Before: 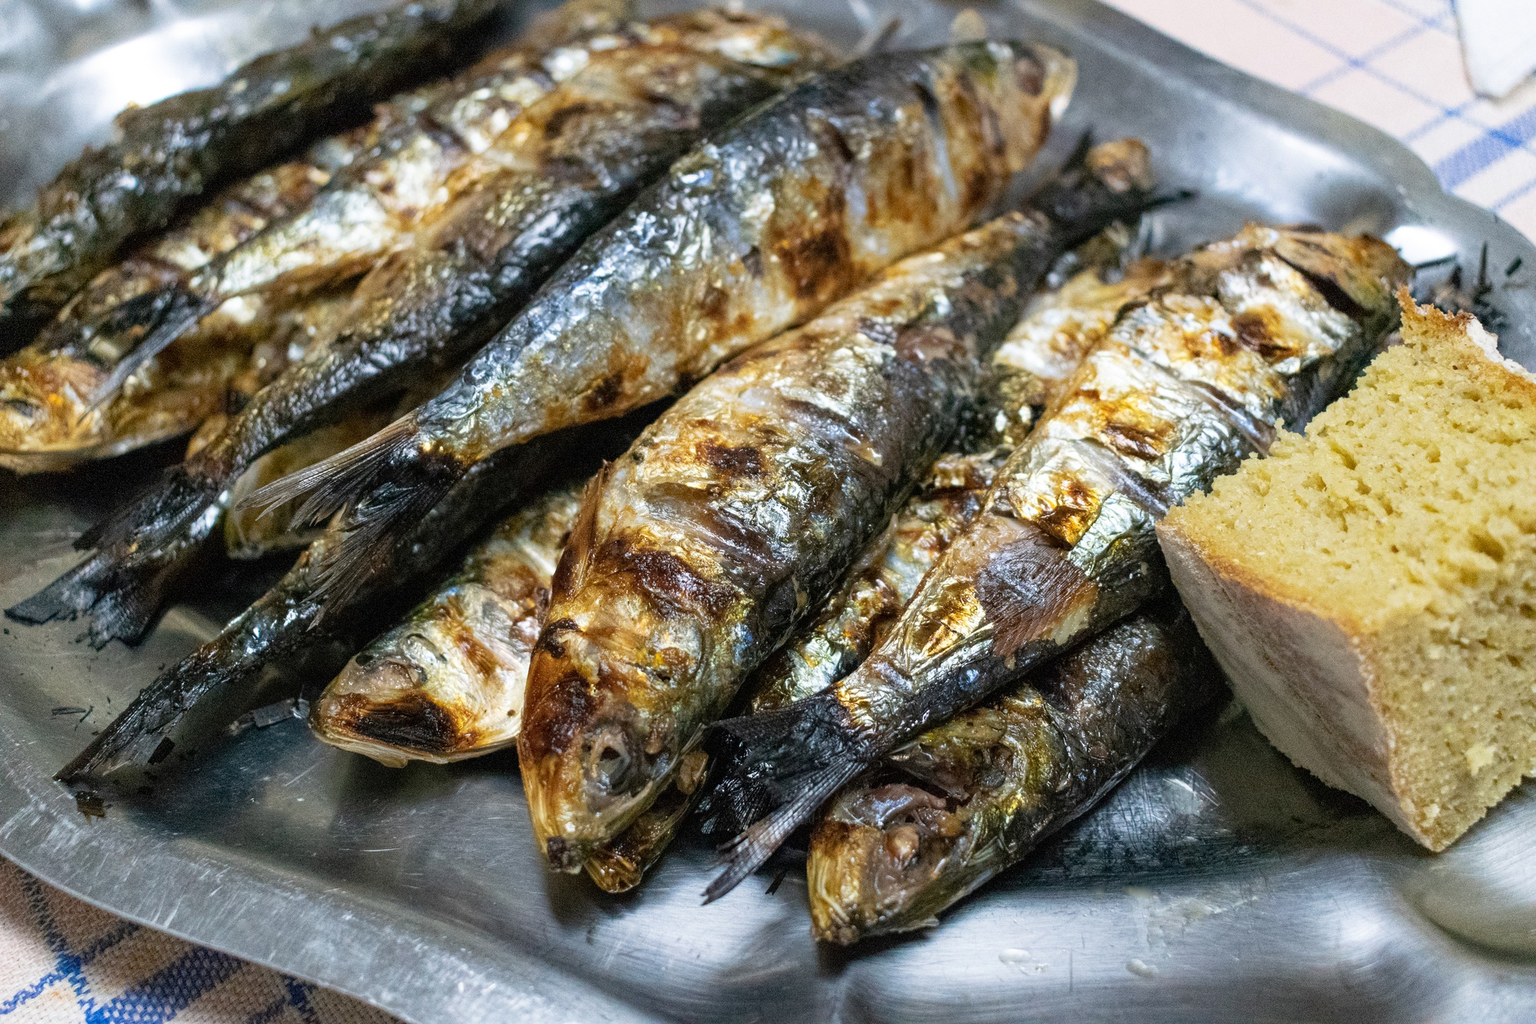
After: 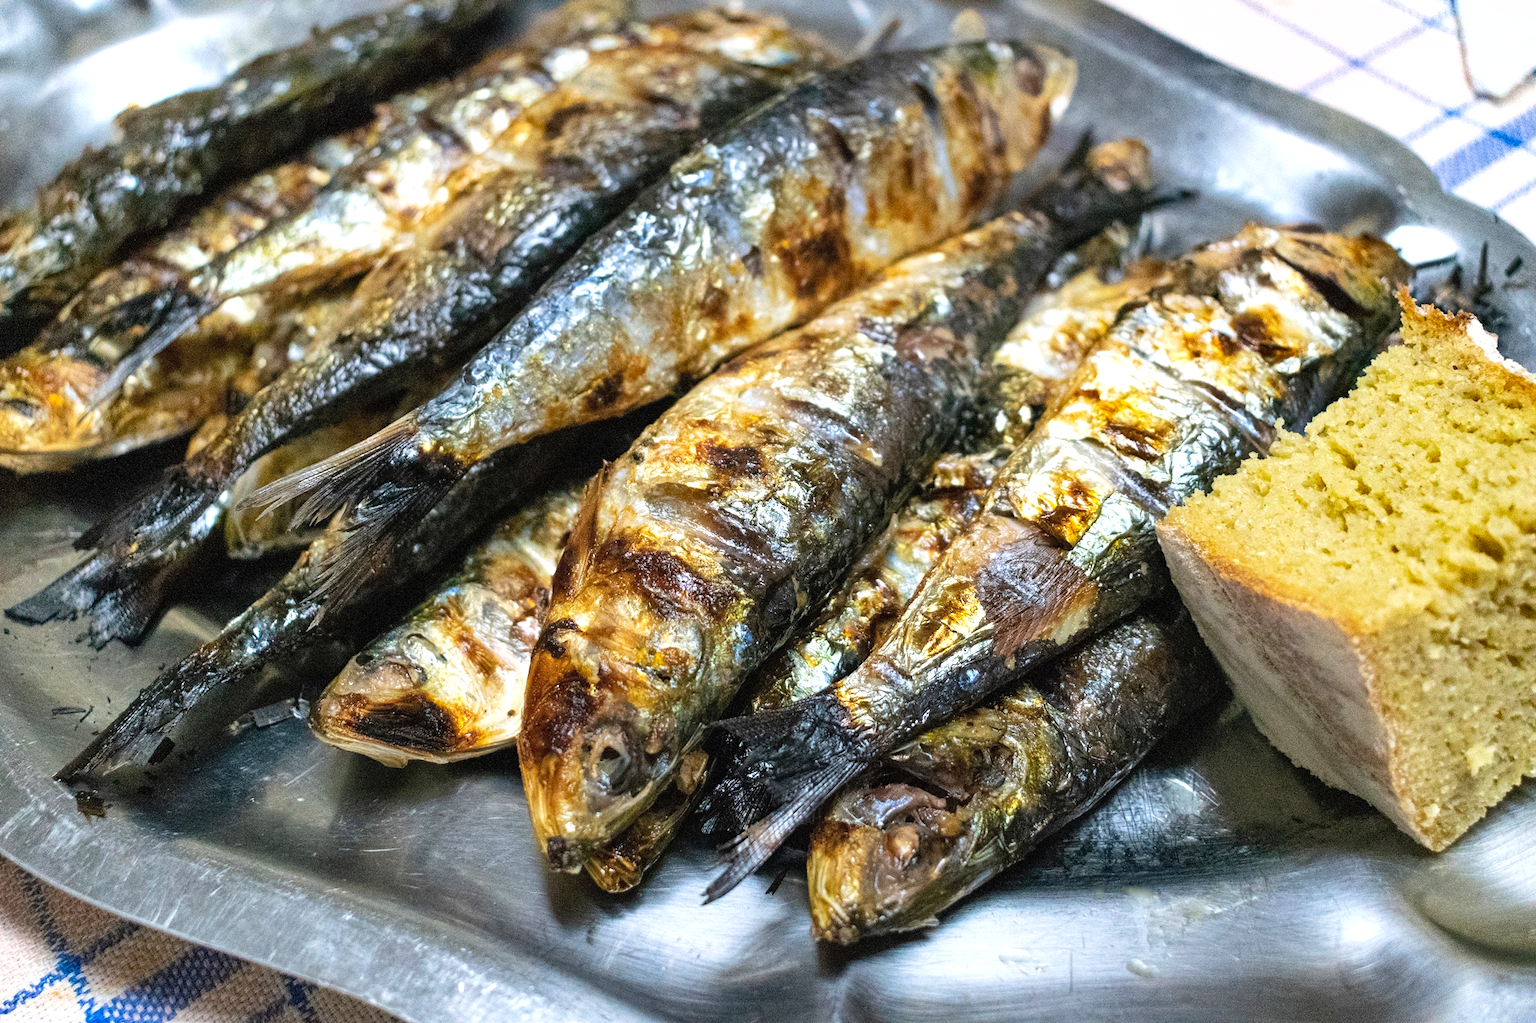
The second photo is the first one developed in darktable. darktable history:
contrast brightness saturation: brightness 0.094, saturation 0.193
tone equalizer: -8 EV -0.386 EV, -7 EV -0.359 EV, -6 EV -0.358 EV, -5 EV -0.246 EV, -3 EV 0.212 EV, -2 EV 0.304 EV, -1 EV 0.377 EV, +0 EV 0.416 EV, edges refinement/feathering 500, mask exposure compensation -1.57 EV, preserve details no
shadows and highlights: soften with gaussian
